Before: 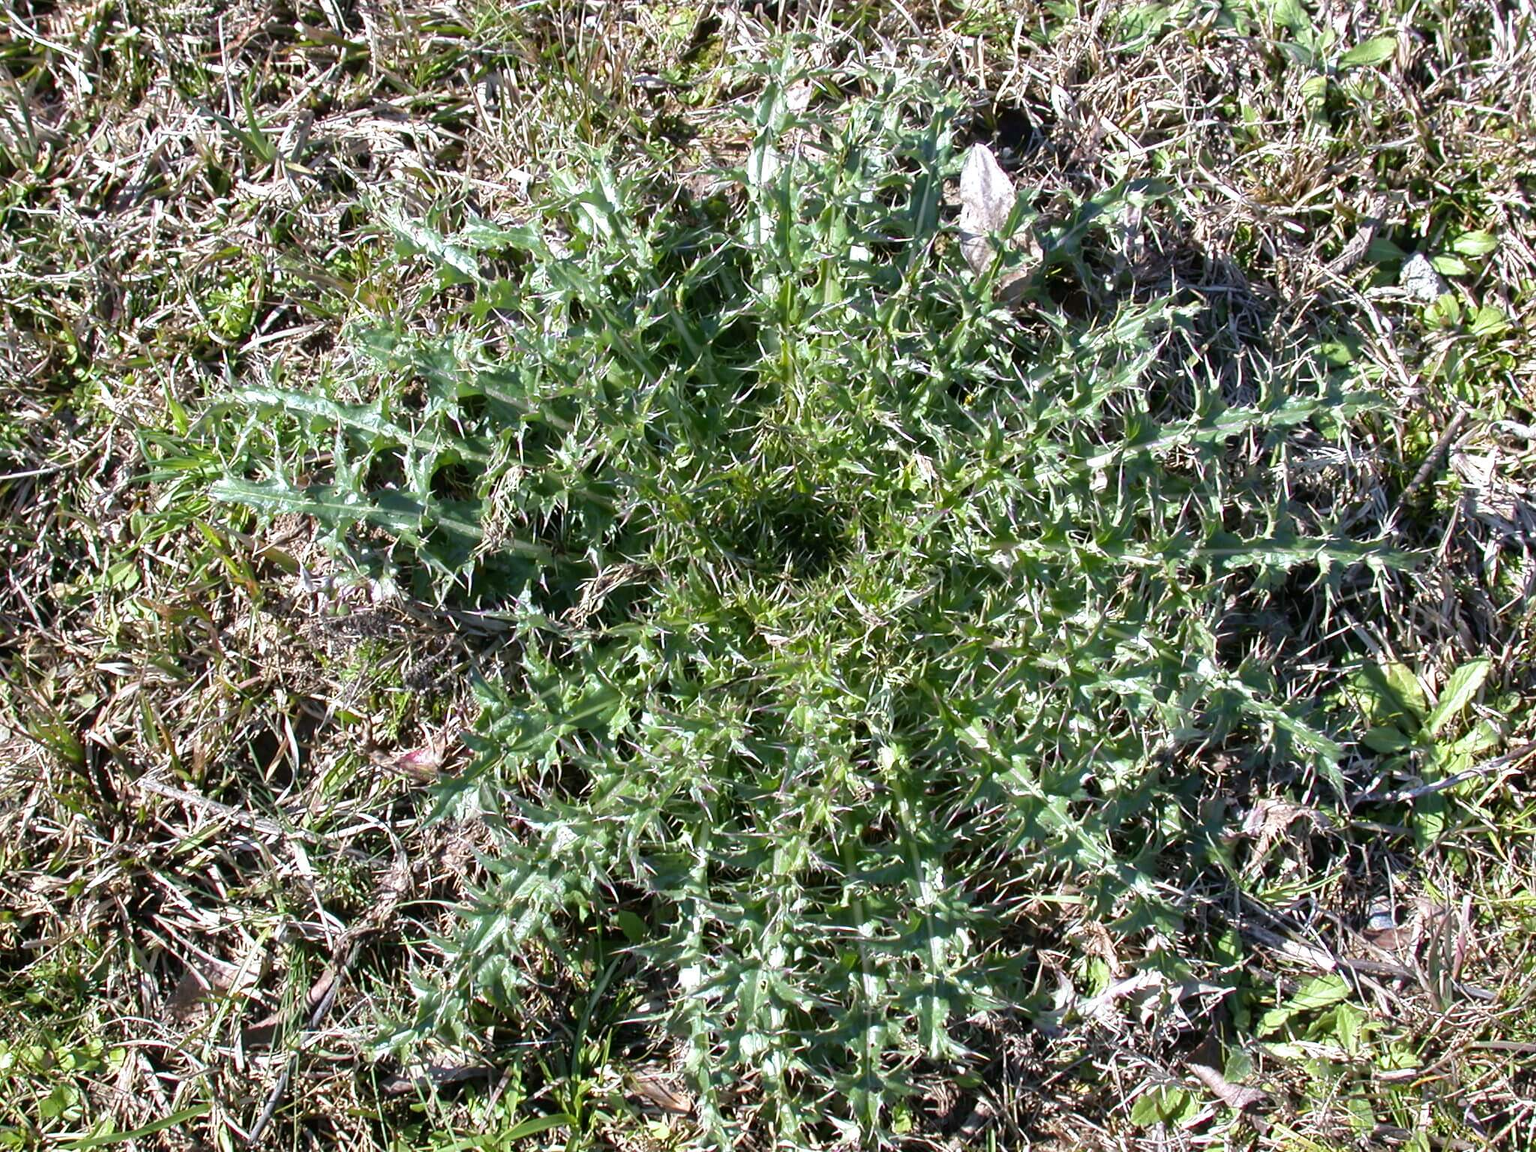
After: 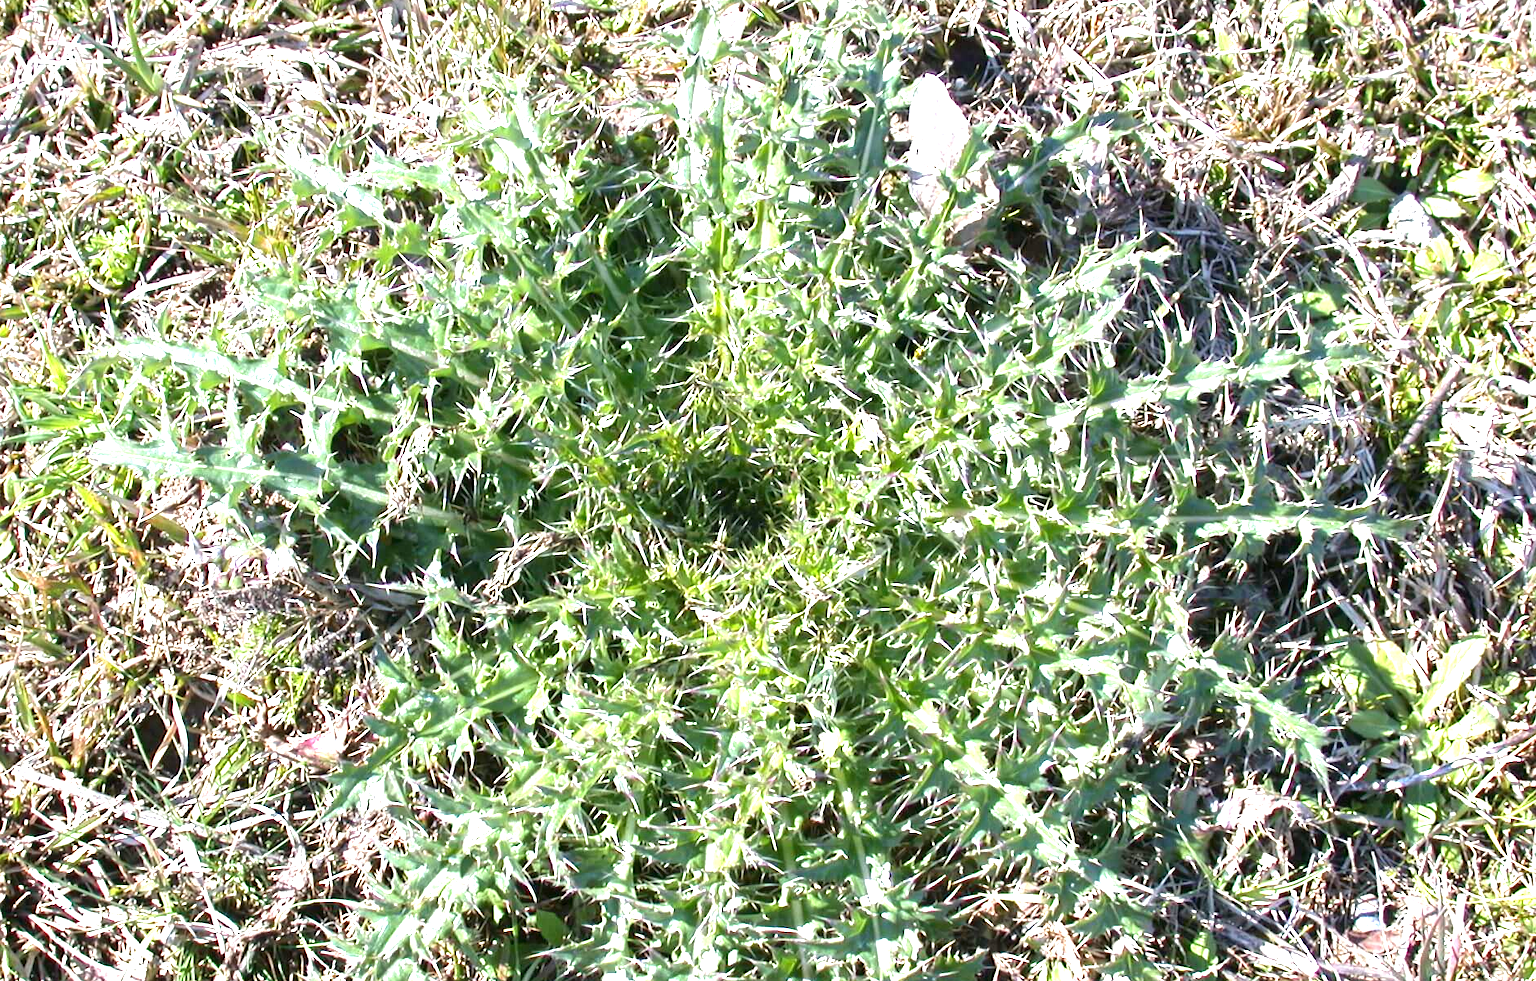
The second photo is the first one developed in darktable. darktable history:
crop: left 8.263%, top 6.586%, bottom 15.279%
exposure: black level correction 0, exposure 1.368 EV, compensate exposure bias true, compensate highlight preservation false
